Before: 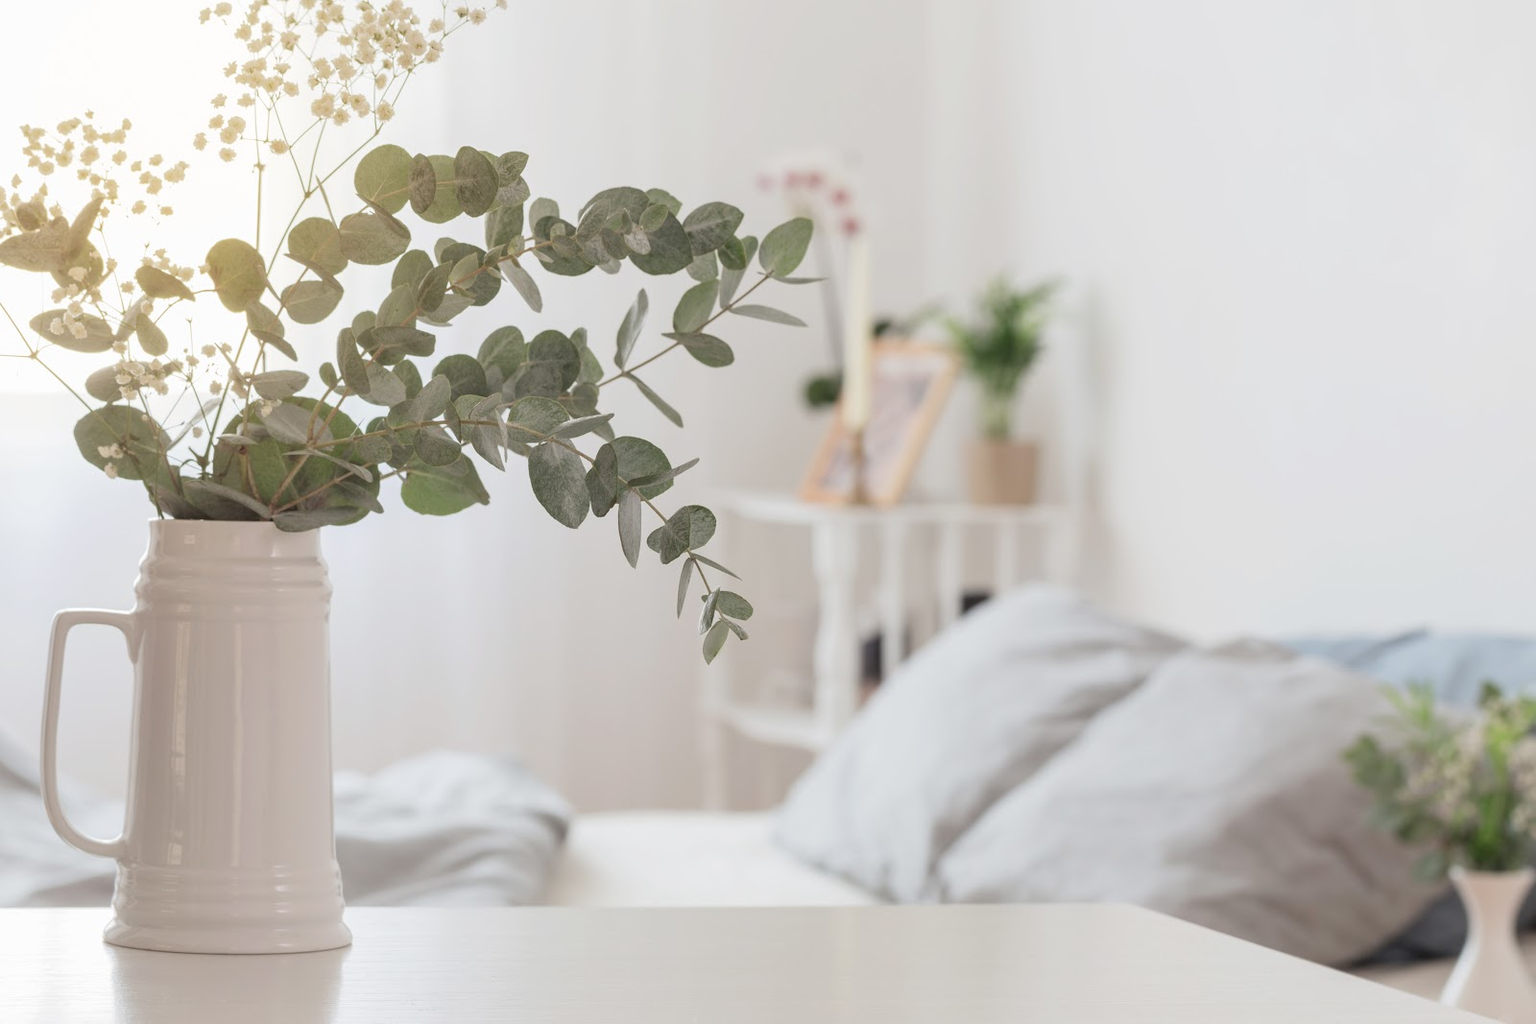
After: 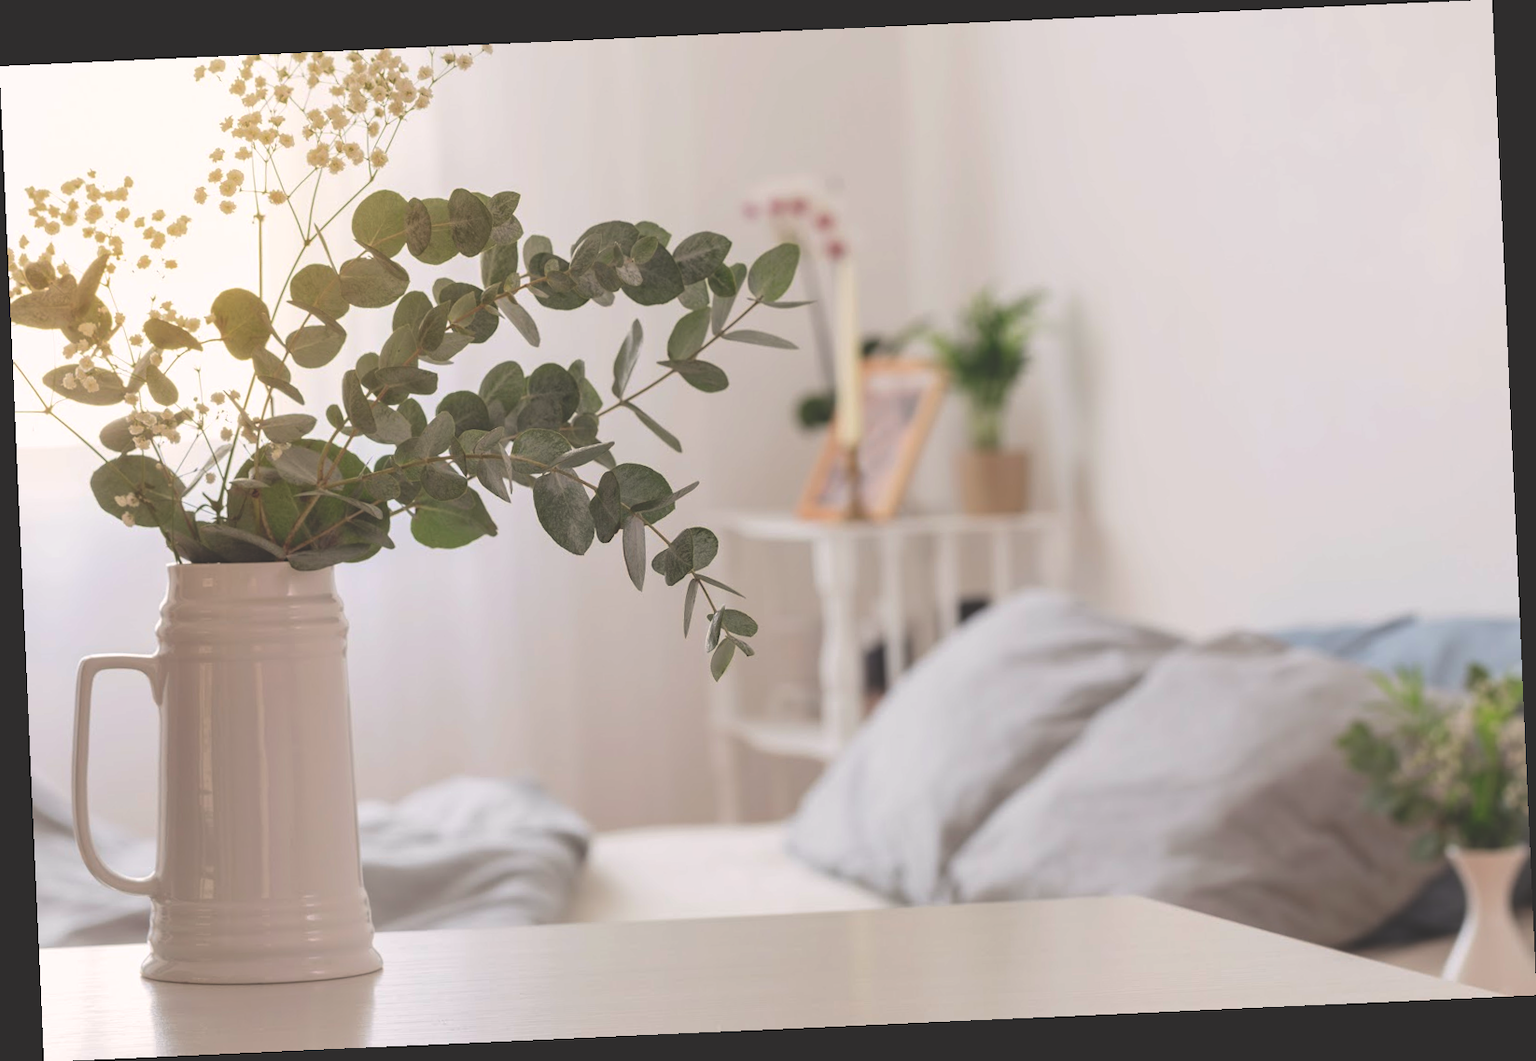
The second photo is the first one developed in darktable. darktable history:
rotate and perspective: rotation -2.56°, automatic cropping off
rgb curve: curves: ch0 [(0, 0.186) (0.314, 0.284) (0.775, 0.708) (1, 1)], compensate middle gray true, preserve colors none
local contrast: mode bilateral grid, contrast 15, coarseness 36, detail 105%, midtone range 0.2
color correction: highlights a* 3.22, highlights b* 1.93, saturation 1.19
